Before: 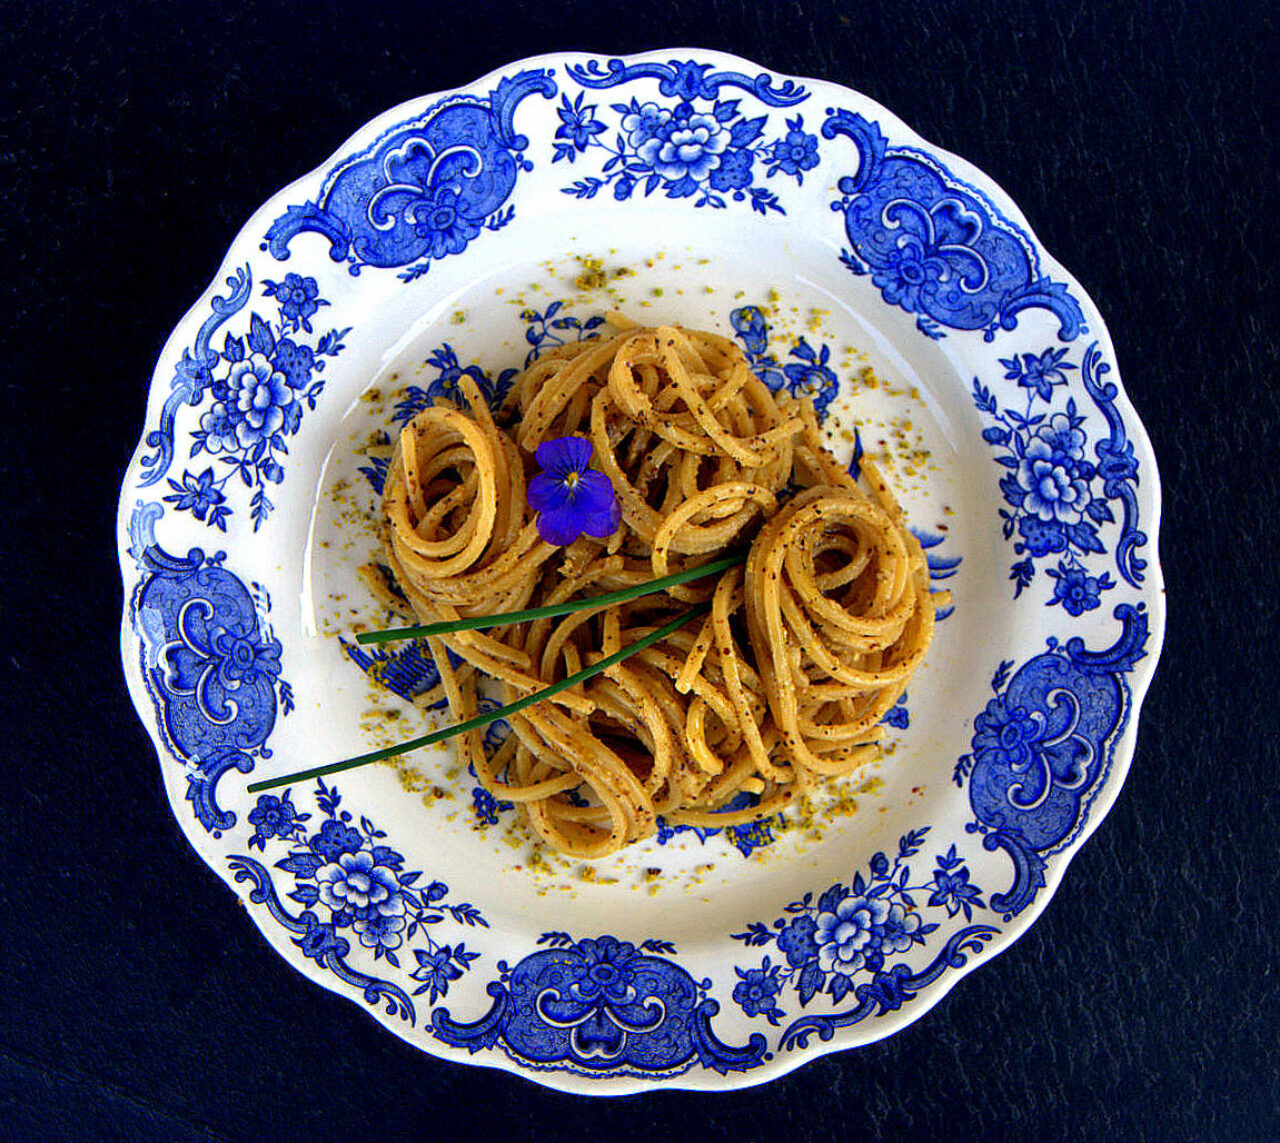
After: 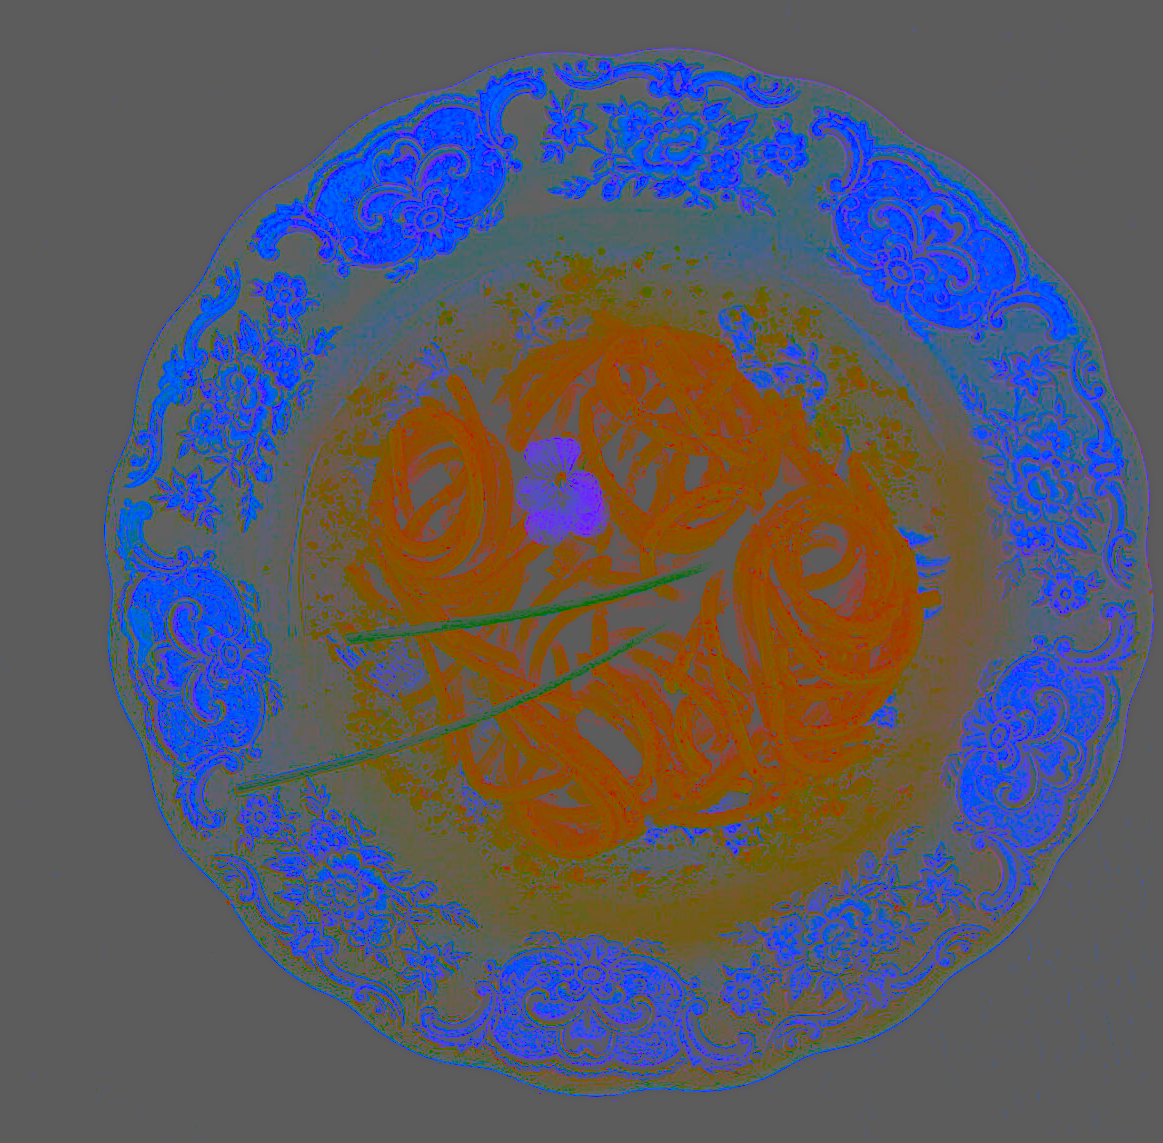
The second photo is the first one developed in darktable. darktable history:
sharpen: on, module defaults
crop and rotate: left 0.978%, right 8.107%
local contrast: mode bilateral grid, contrast 20, coarseness 4, detail 300%, midtone range 0.2
contrast brightness saturation: contrast -0.984, brightness -0.162, saturation 0.742
color balance rgb: shadows lift › chroma 3.129%, shadows lift › hue 277.9°, global offset › luminance -0.5%, perceptual saturation grading › global saturation 25.422%, perceptual brilliance grading › highlights 74.496%, perceptual brilliance grading › shadows -30.163%, global vibrance 20%
tone equalizer: -8 EV -0.393 EV, -7 EV -0.364 EV, -6 EV -0.318 EV, -5 EV -0.224 EV, -3 EV 0.251 EV, -2 EV 0.314 EV, -1 EV 0.398 EV, +0 EV 0.413 EV
exposure: exposure -1.532 EV, compensate highlight preservation false
